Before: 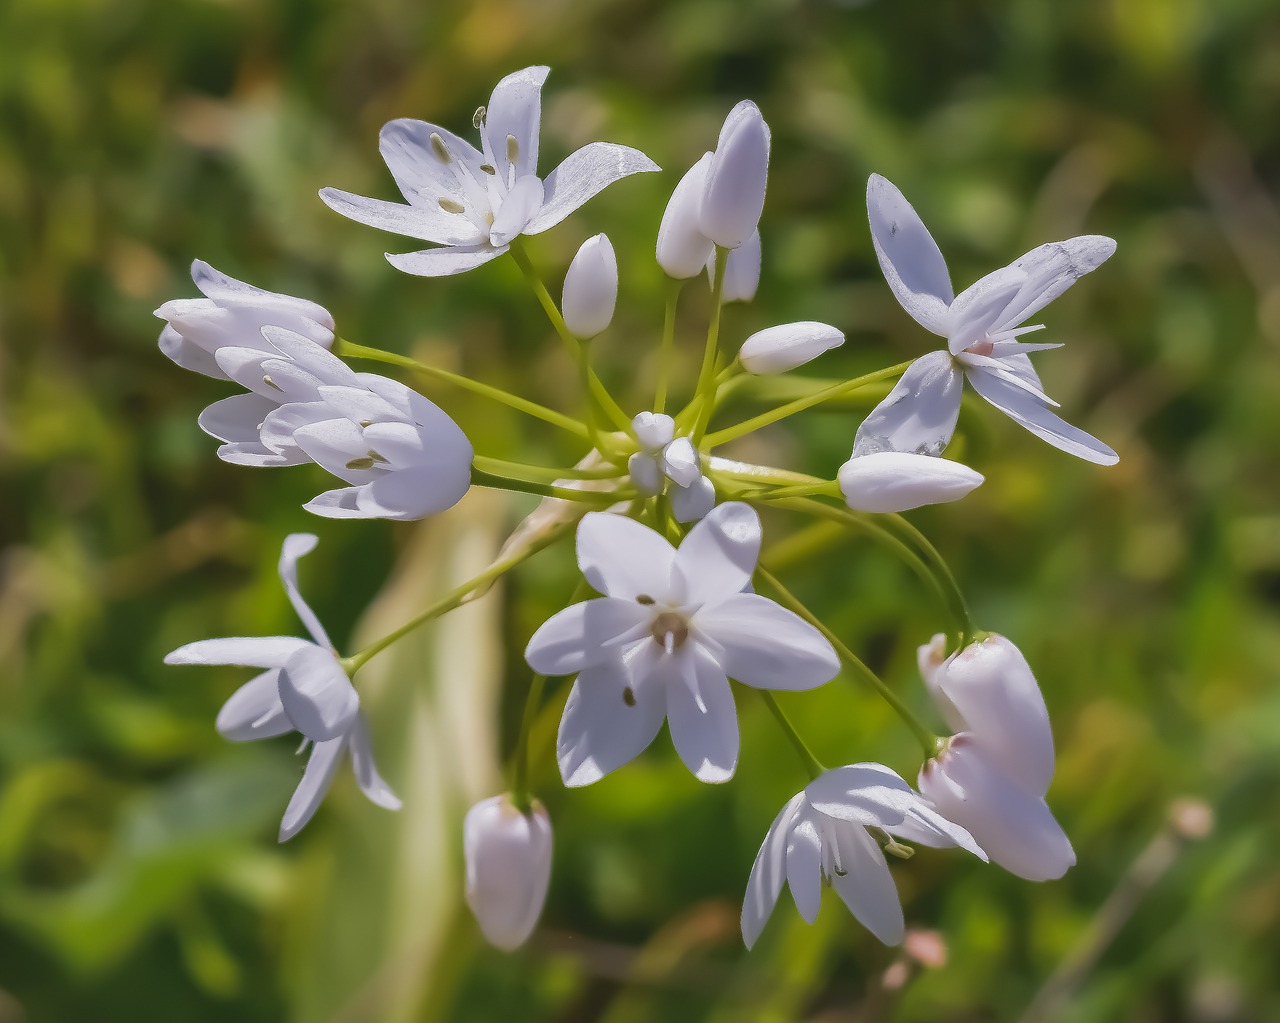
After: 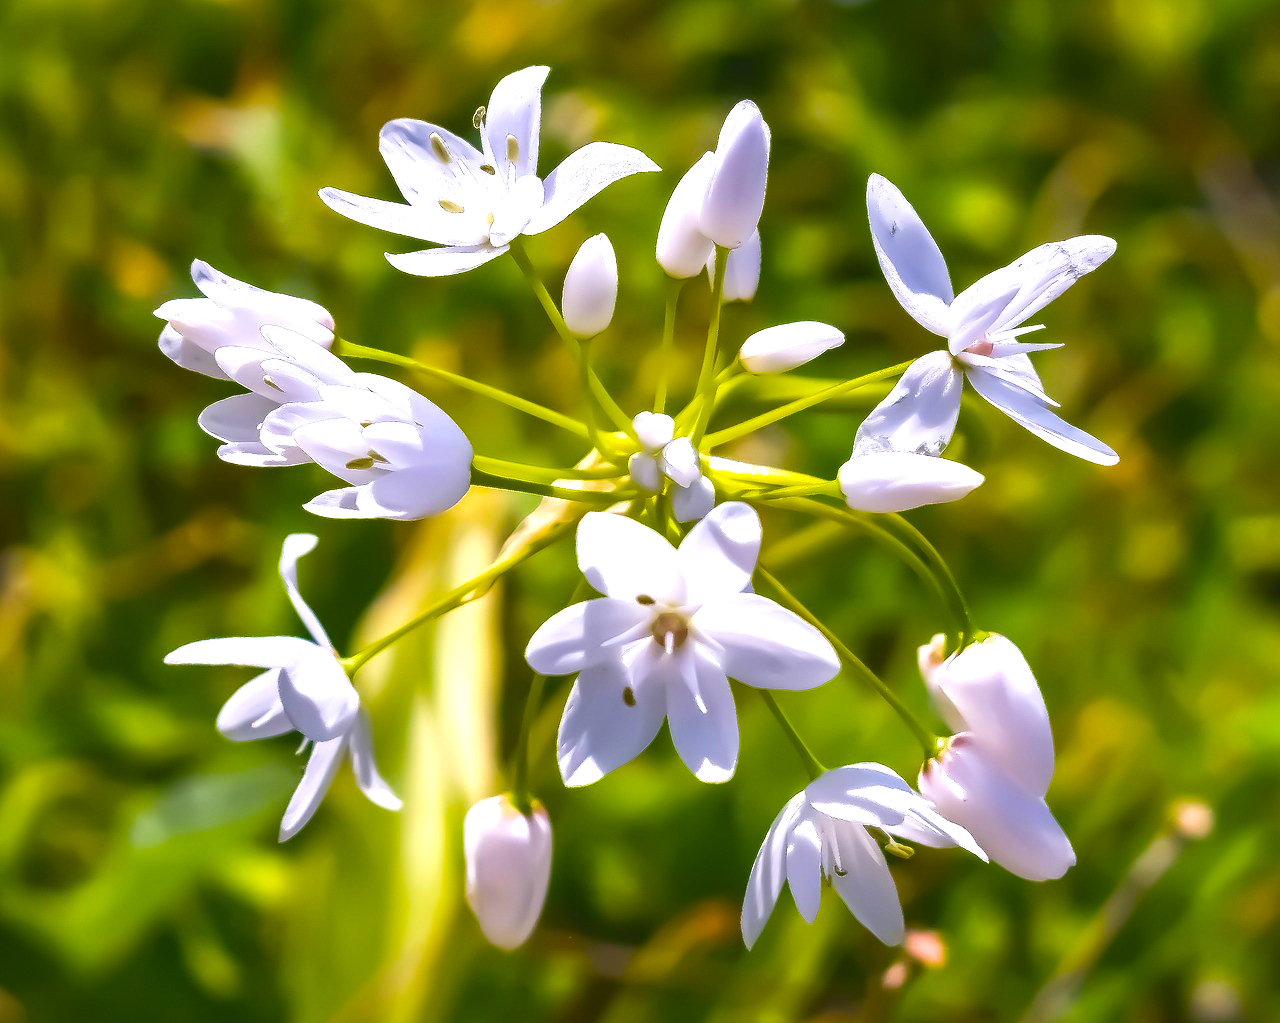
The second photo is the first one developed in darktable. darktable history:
exposure: exposure 0.6 EV, compensate highlight preservation false
color balance rgb: linear chroma grading › global chroma 9%, perceptual saturation grading › global saturation 36%, perceptual saturation grading › shadows 35%, perceptual brilliance grading › global brilliance 15%, perceptual brilliance grading › shadows -35%, global vibrance 15%
